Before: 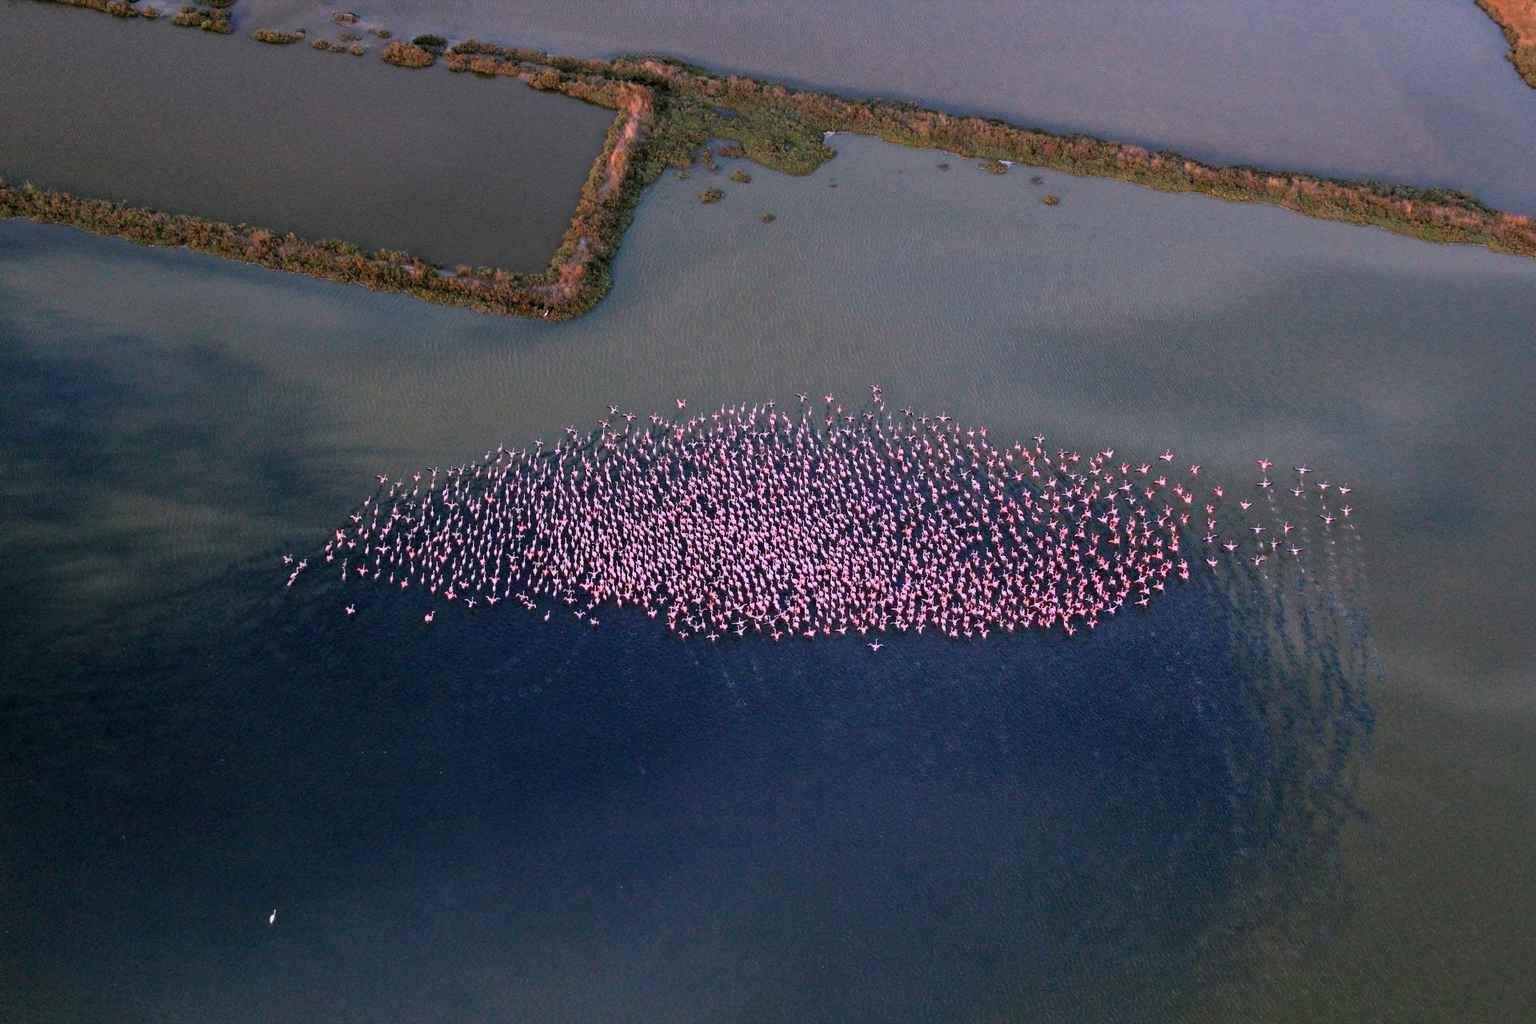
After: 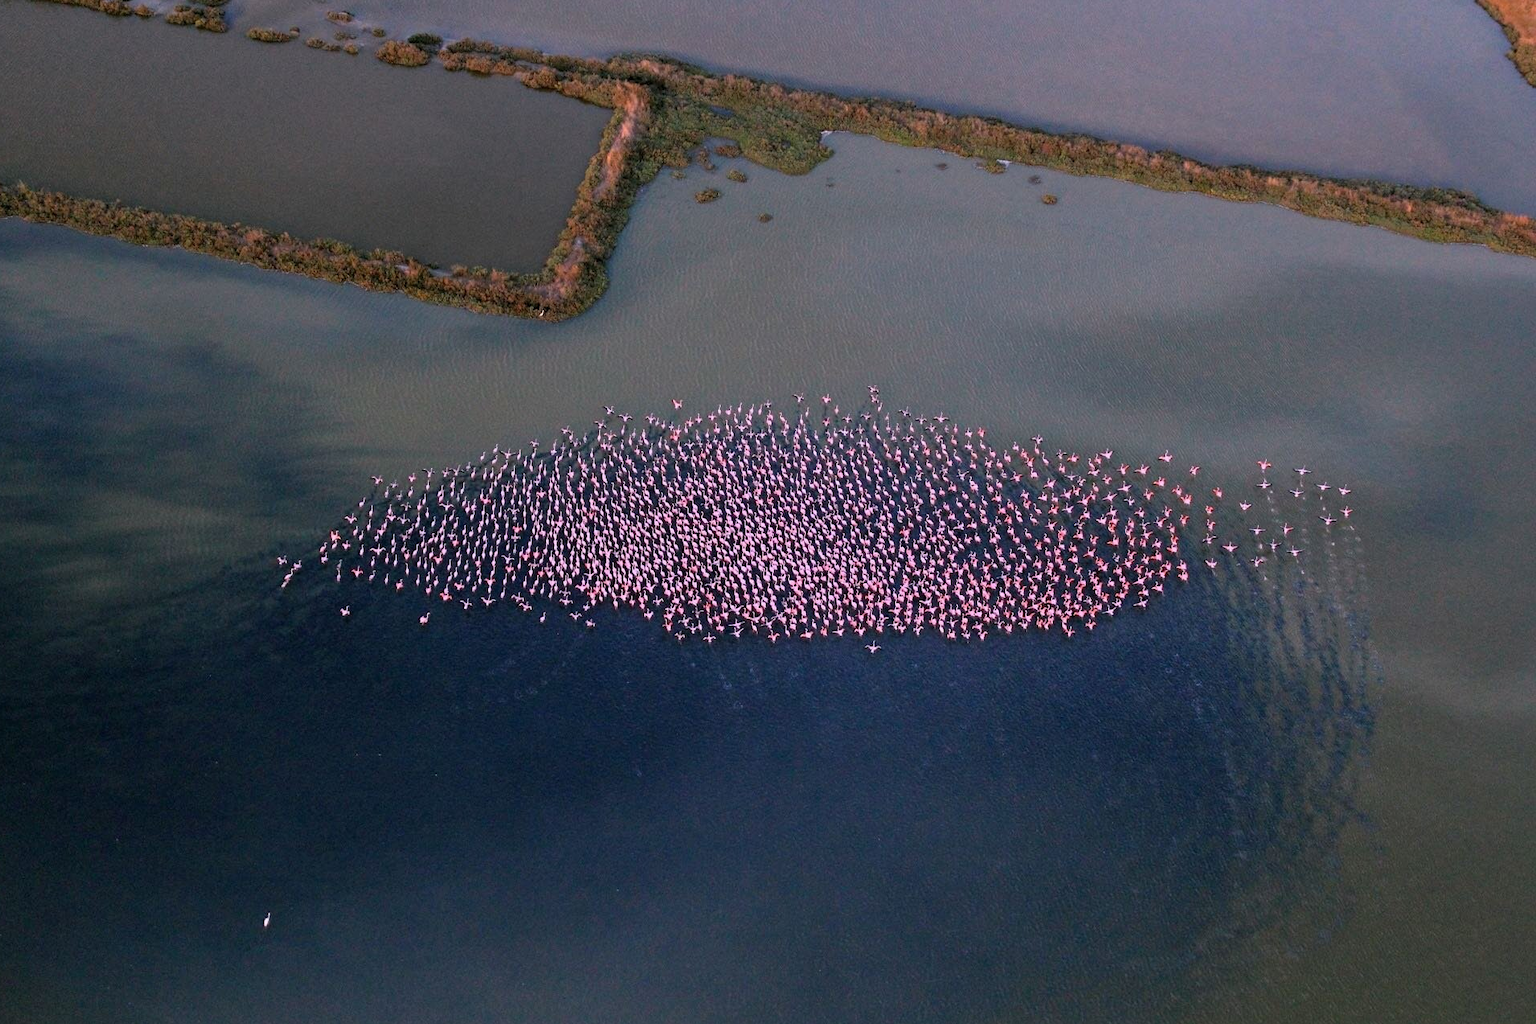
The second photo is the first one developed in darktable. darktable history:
crop and rotate: left 0.502%, top 0.157%, bottom 0.301%
